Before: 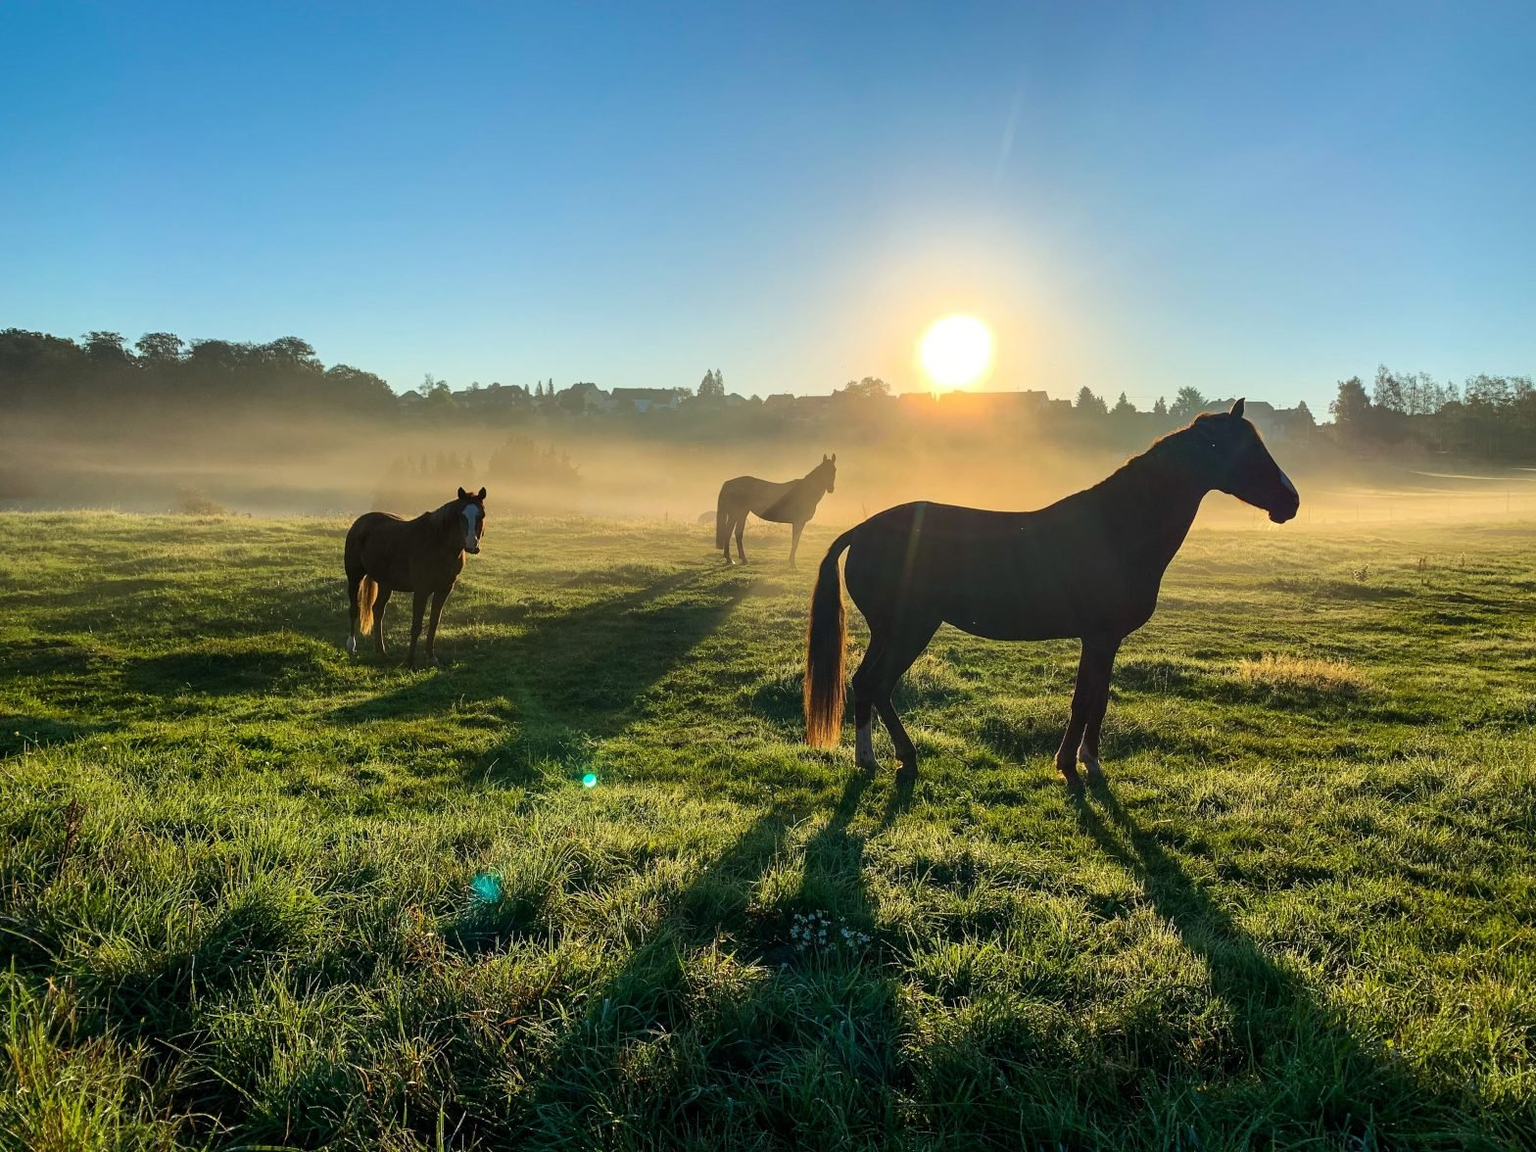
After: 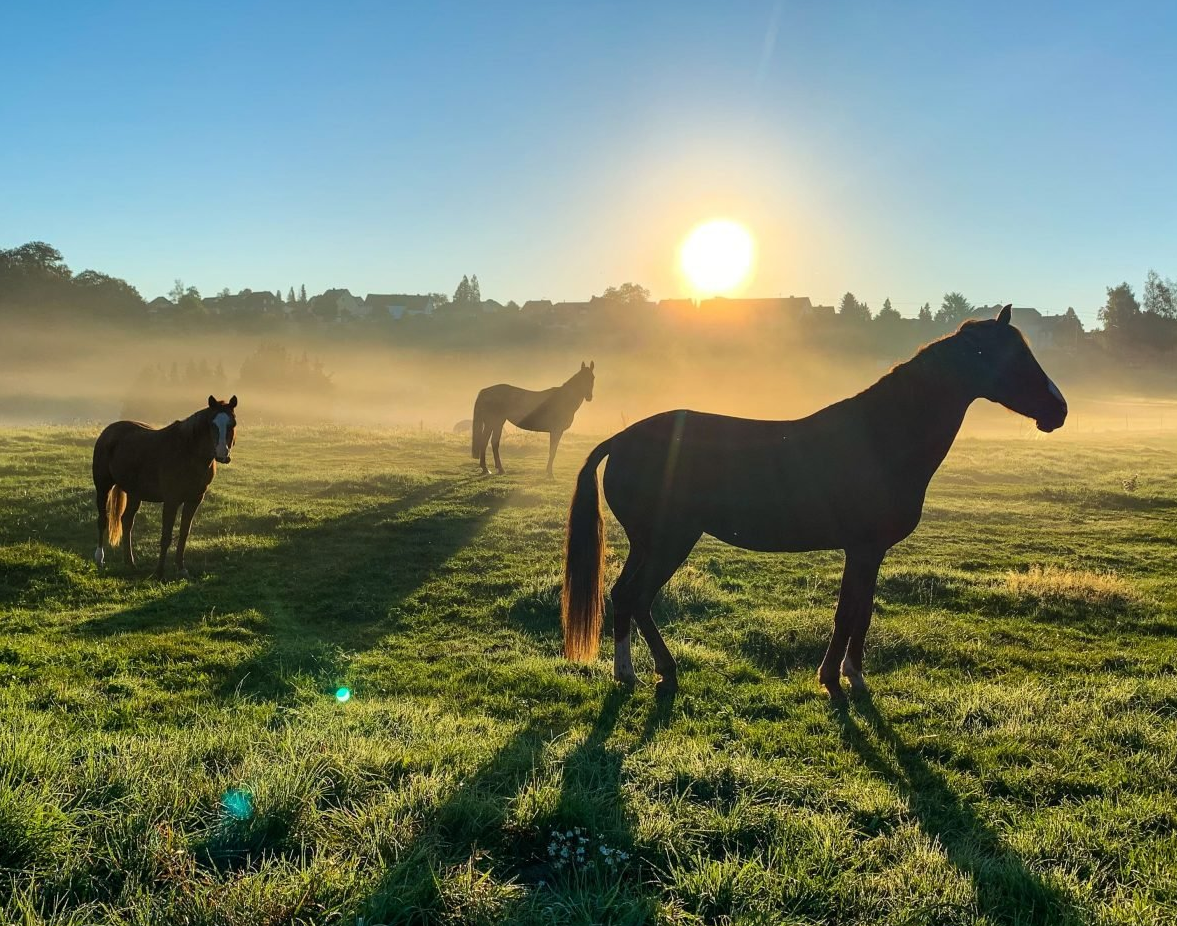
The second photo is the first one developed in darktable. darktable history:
crop: left 16.572%, top 8.715%, right 8.307%, bottom 12.492%
